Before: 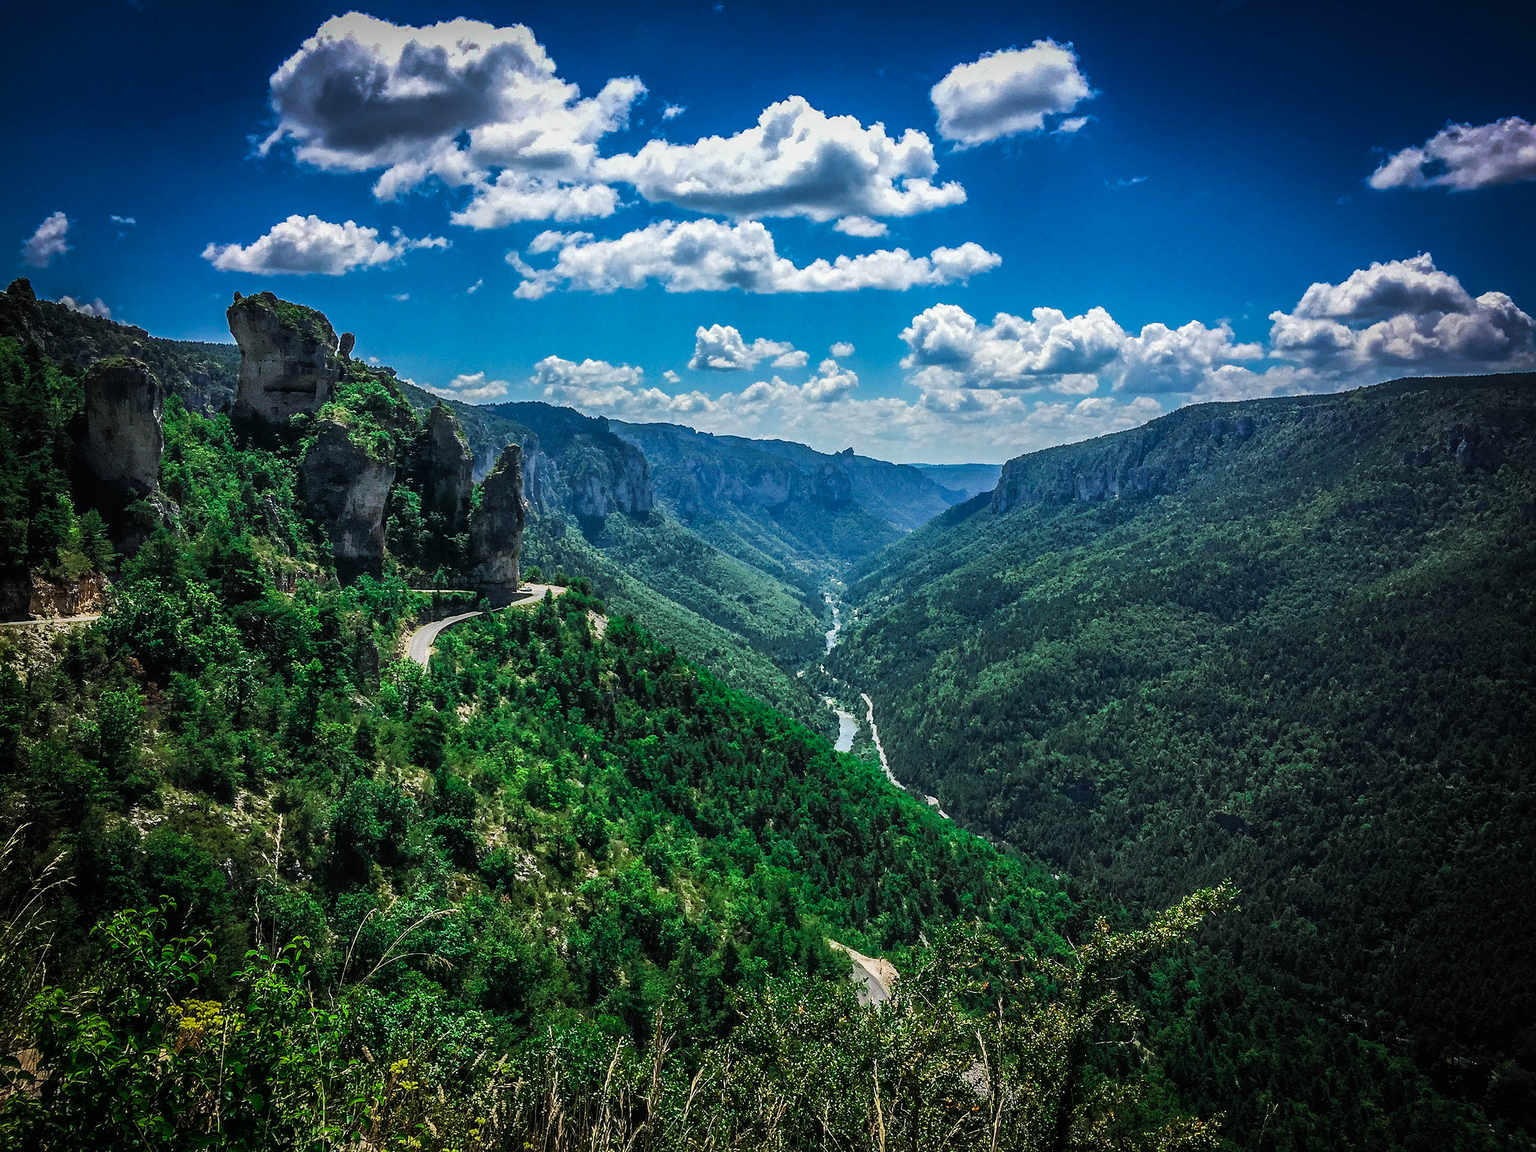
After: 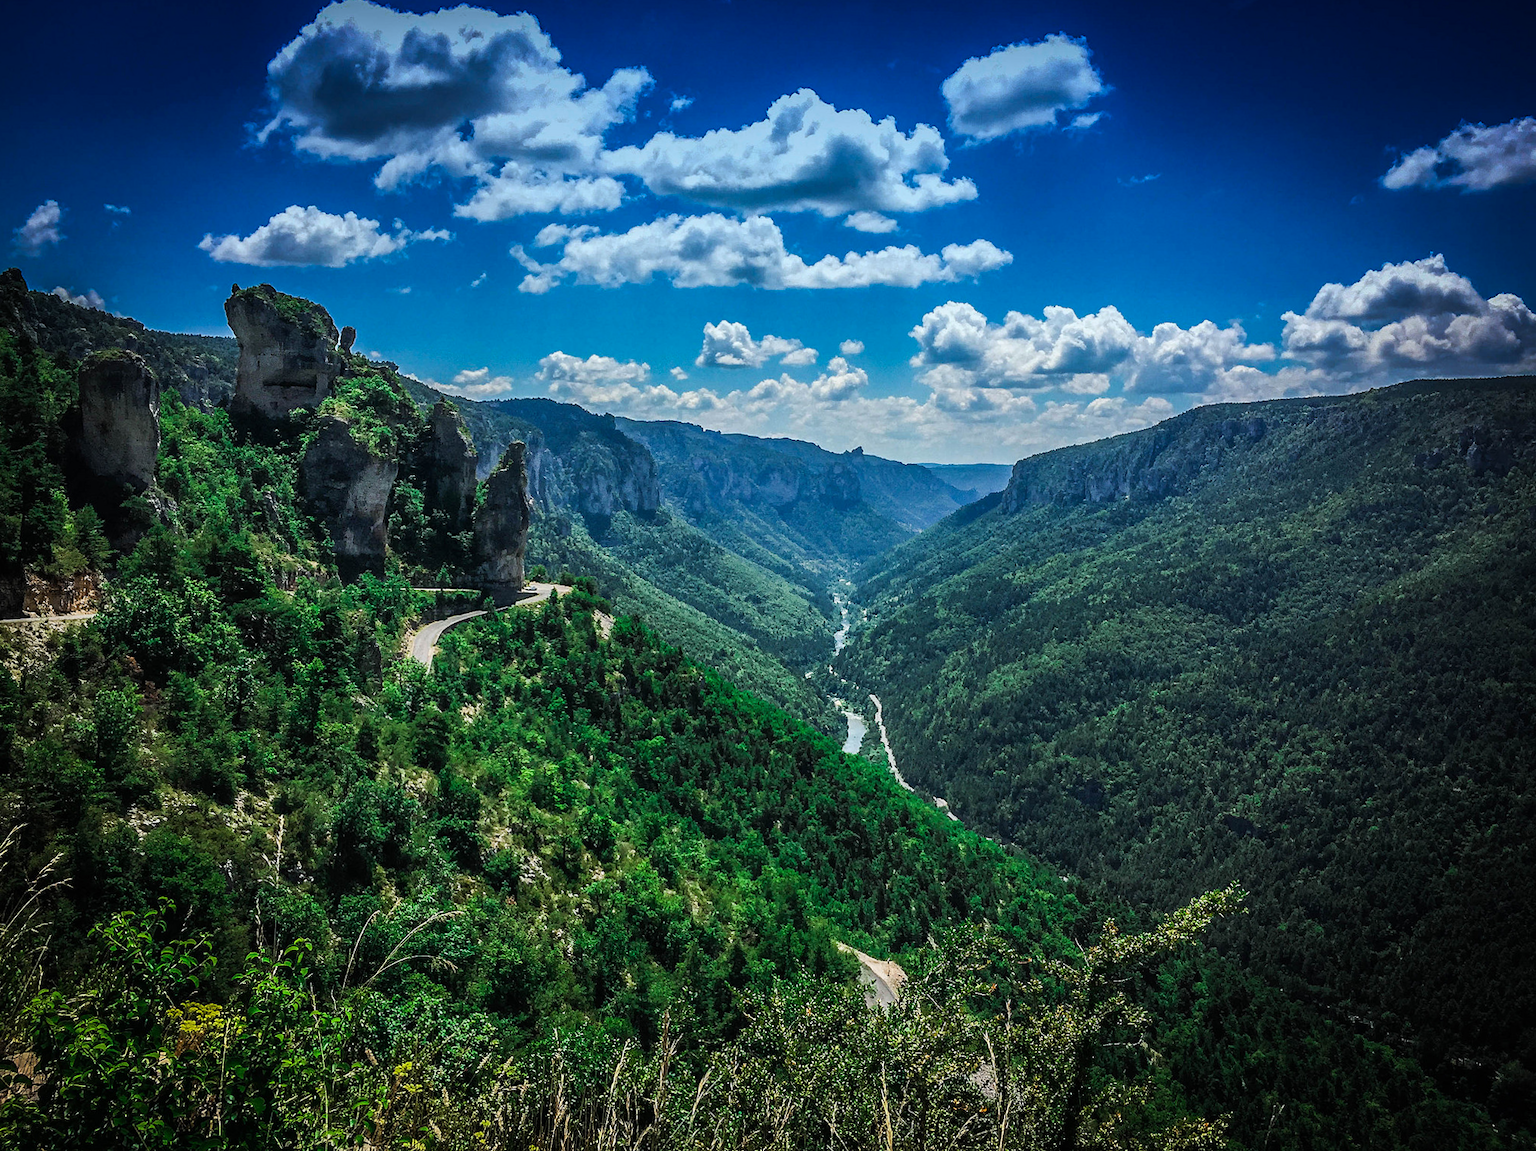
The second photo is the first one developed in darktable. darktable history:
rotate and perspective: rotation 0.174°, lens shift (vertical) 0.013, lens shift (horizontal) 0.019, shear 0.001, automatic cropping original format, crop left 0.007, crop right 0.991, crop top 0.016, crop bottom 0.997
graduated density: density 2.02 EV, hardness 44%, rotation 0.374°, offset 8.21, hue 208.8°, saturation 97%
